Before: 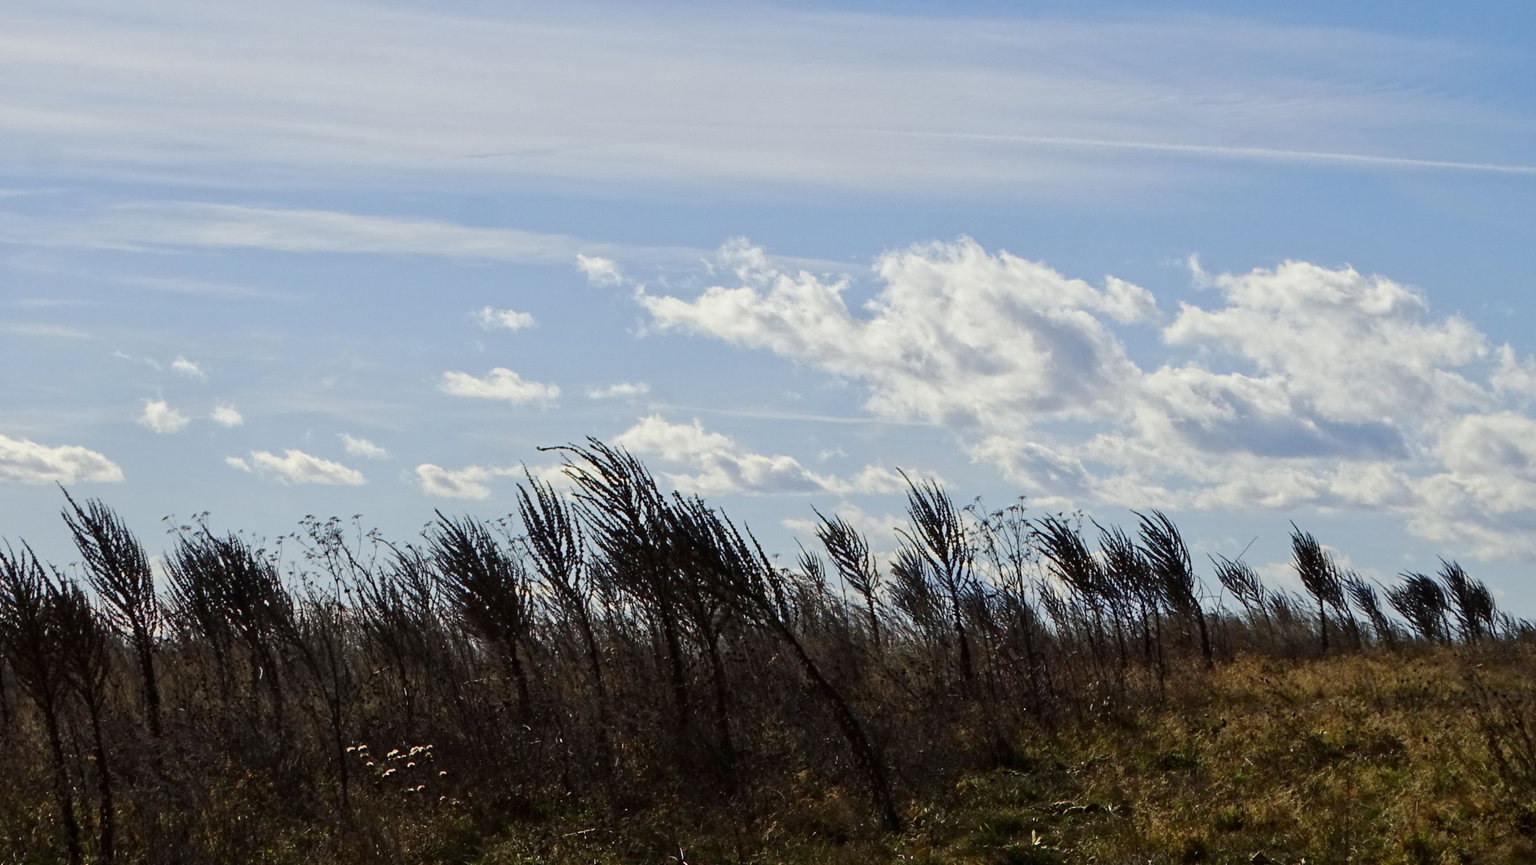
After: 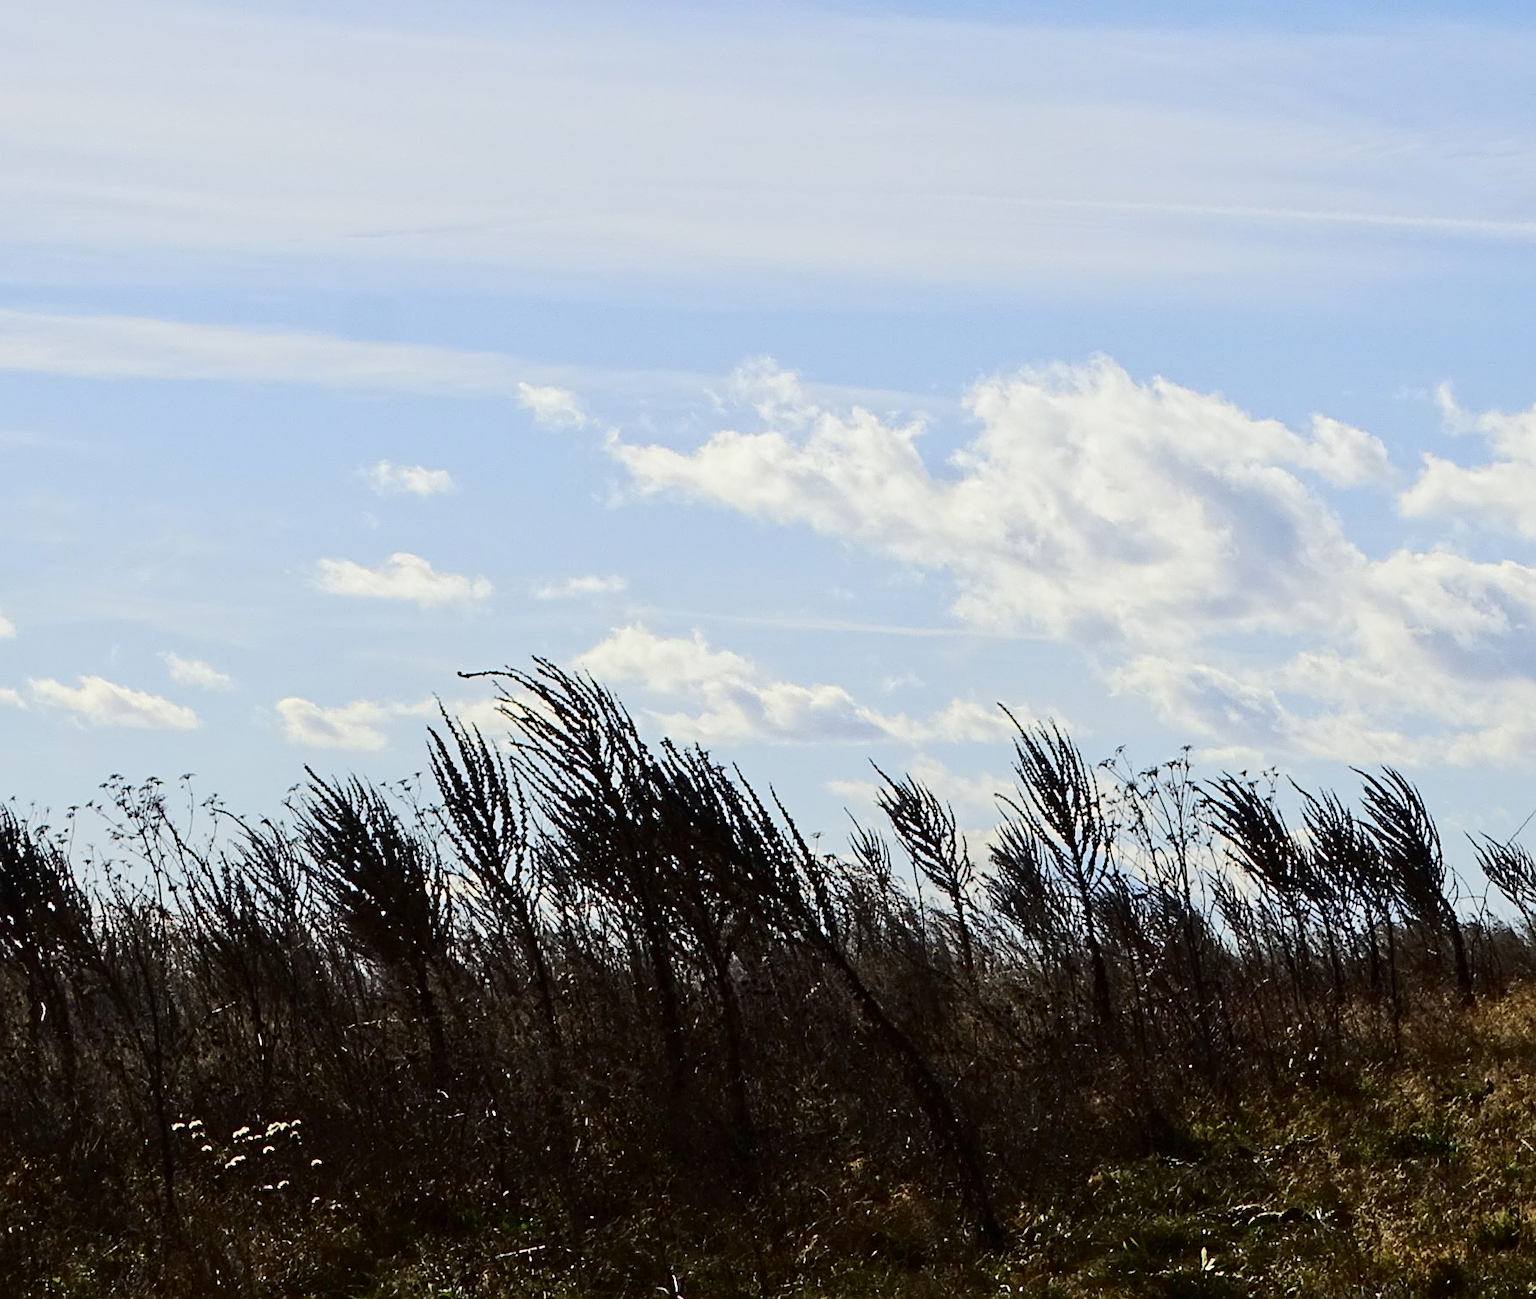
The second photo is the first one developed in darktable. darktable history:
crop and rotate: left 15.147%, right 18.262%
sharpen: on, module defaults
tone curve: curves: ch0 [(0, 0) (0.003, 0.002) (0.011, 0.009) (0.025, 0.019) (0.044, 0.031) (0.069, 0.04) (0.1, 0.059) (0.136, 0.092) (0.177, 0.134) (0.224, 0.192) (0.277, 0.262) (0.335, 0.348) (0.399, 0.446) (0.468, 0.554) (0.543, 0.646) (0.623, 0.731) (0.709, 0.807) (0.801, 0.867) (0.898, 0.931) (1, 1)], color space Lab, independent channels, preserve colors none
